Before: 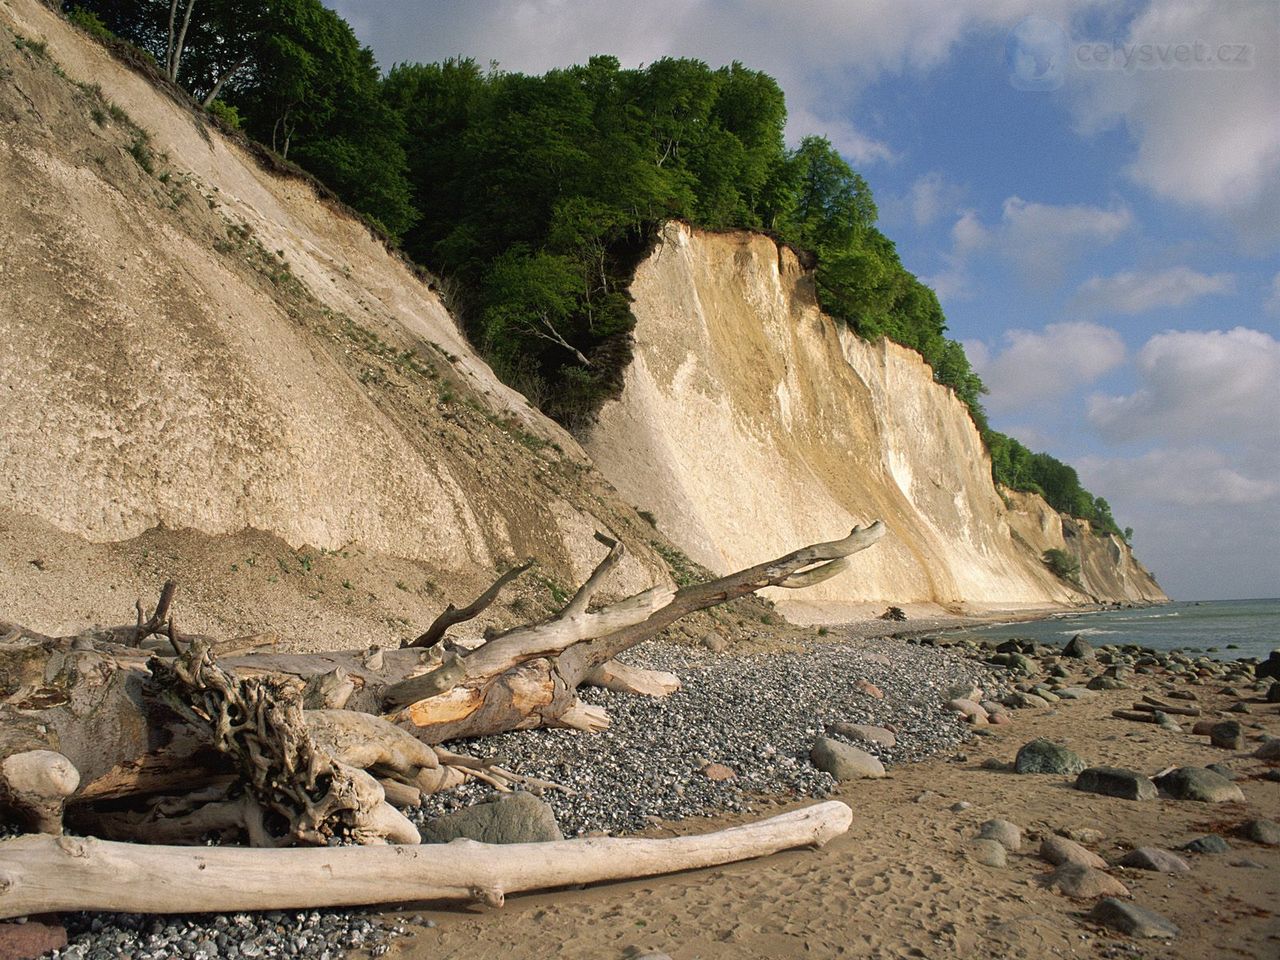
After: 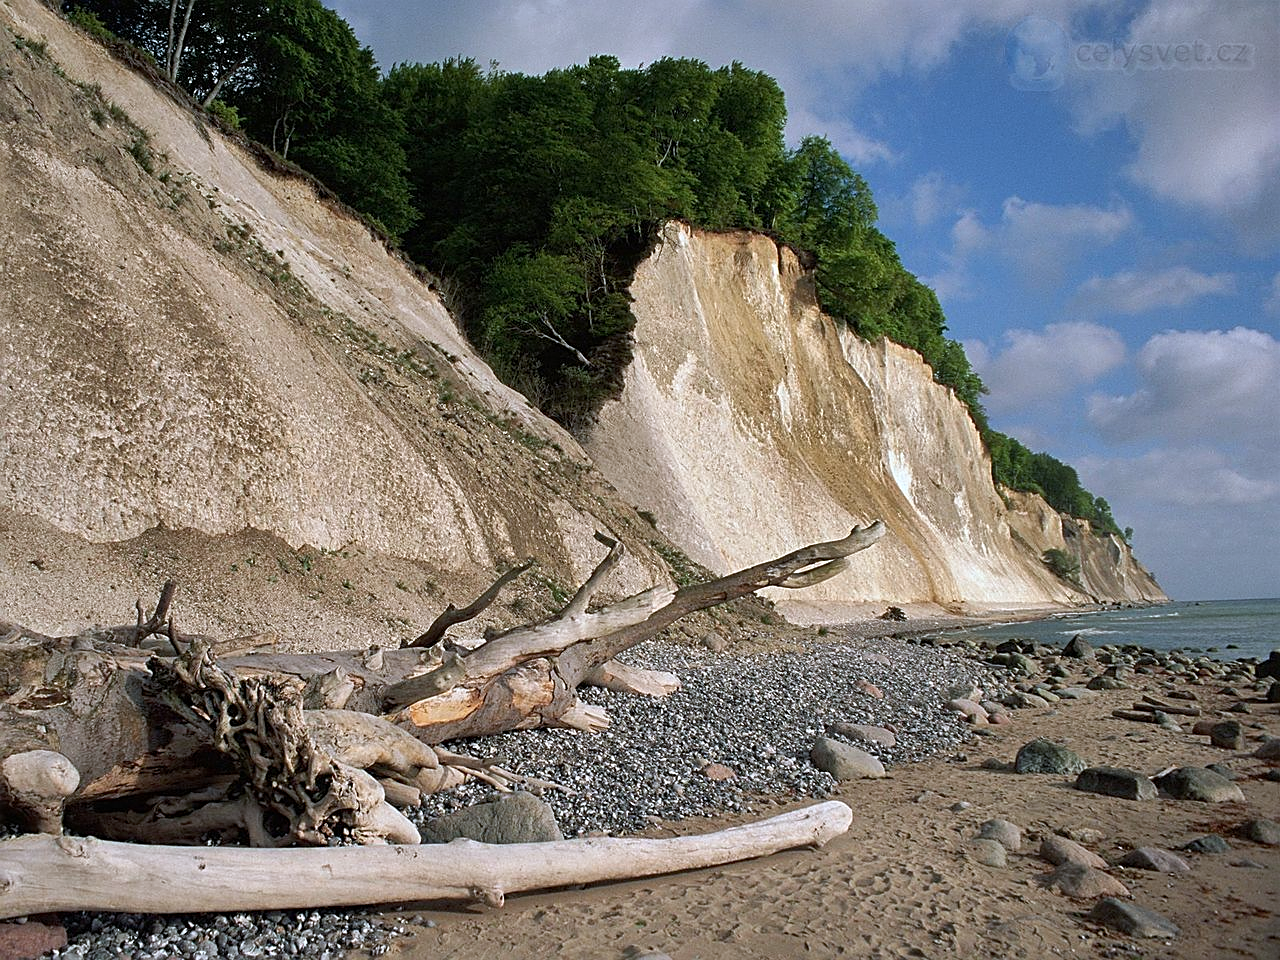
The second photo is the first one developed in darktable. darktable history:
color correction: highlights a* -3.92, highlights b* -11.12
exposure: black level correction 0.002, compensate highlight preservation false
sharpen: on, module defaults
shadows and highlights: shadows 17.37, highlights -85.23, soften with gaussian
color calibration: illuminant custom, x 0.348, y 0.366, temperature 4897.14 K
